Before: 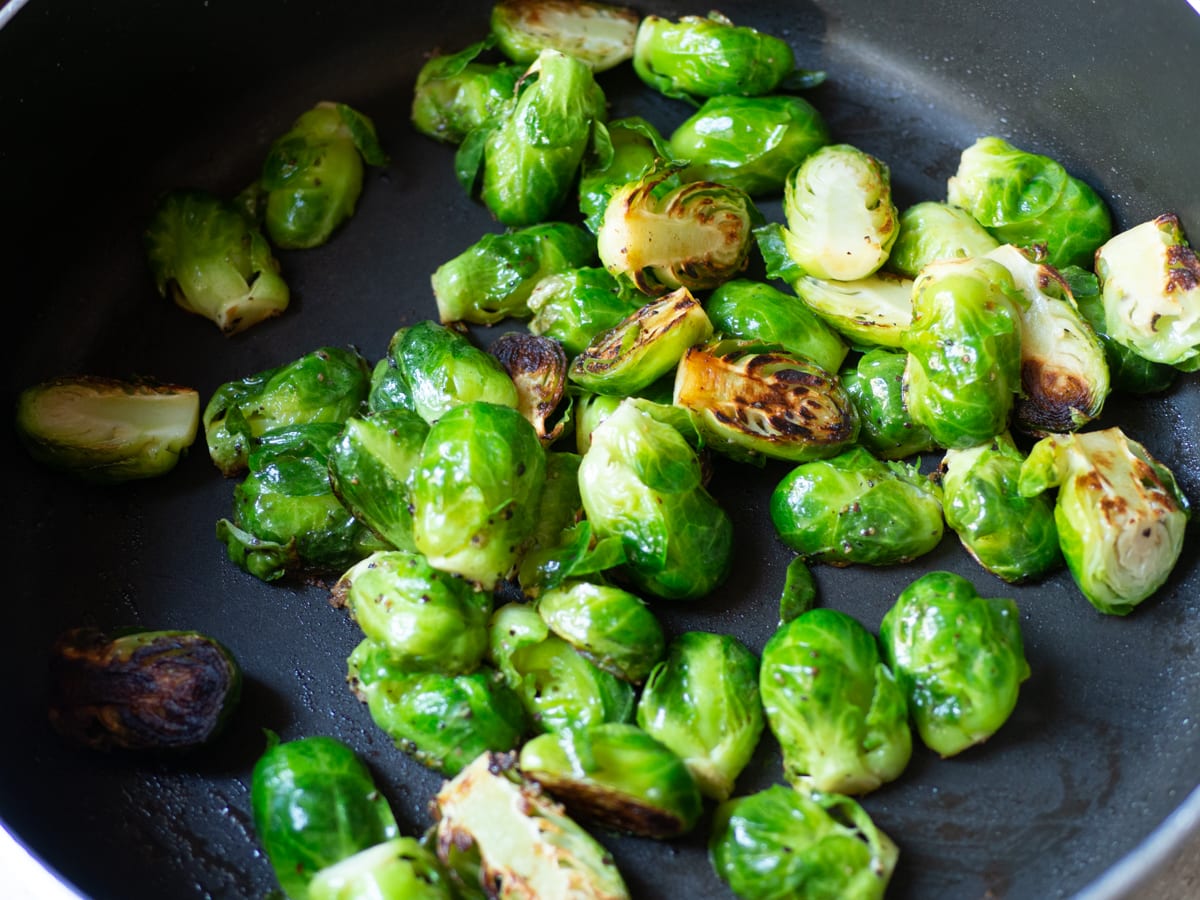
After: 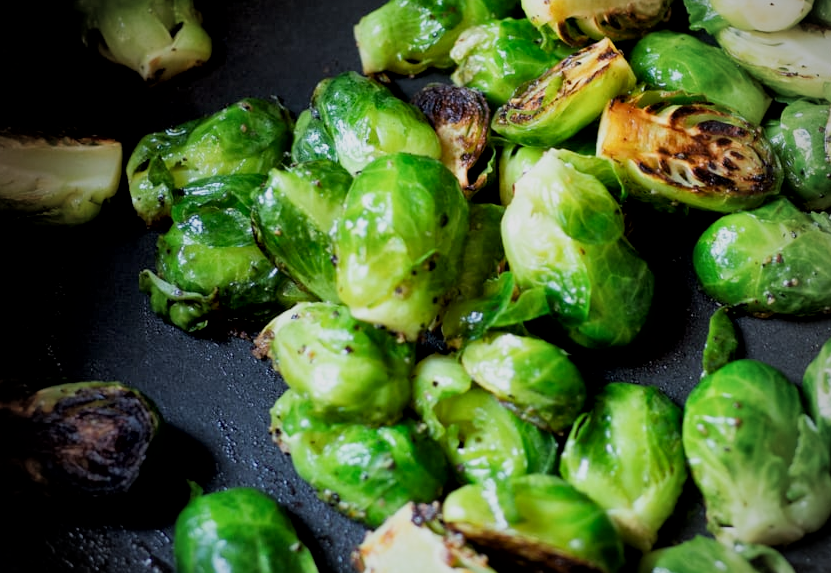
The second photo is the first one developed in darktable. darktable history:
local contrast: mode bilateral grid, contrast 20, coarseness 50, detail 161%, midtone range 0.2
filmic rgb: black relative exposure -7.65 EV, white relative exposure 4.56 EV, hardness 3.61
crop: left 6.488%, top 27.668%, right 24.183%, bottom 8.656%
vignetting: fall-off start 74.49%, fall-off radius 65.9%, brightness -0.628, saturation -0.68
